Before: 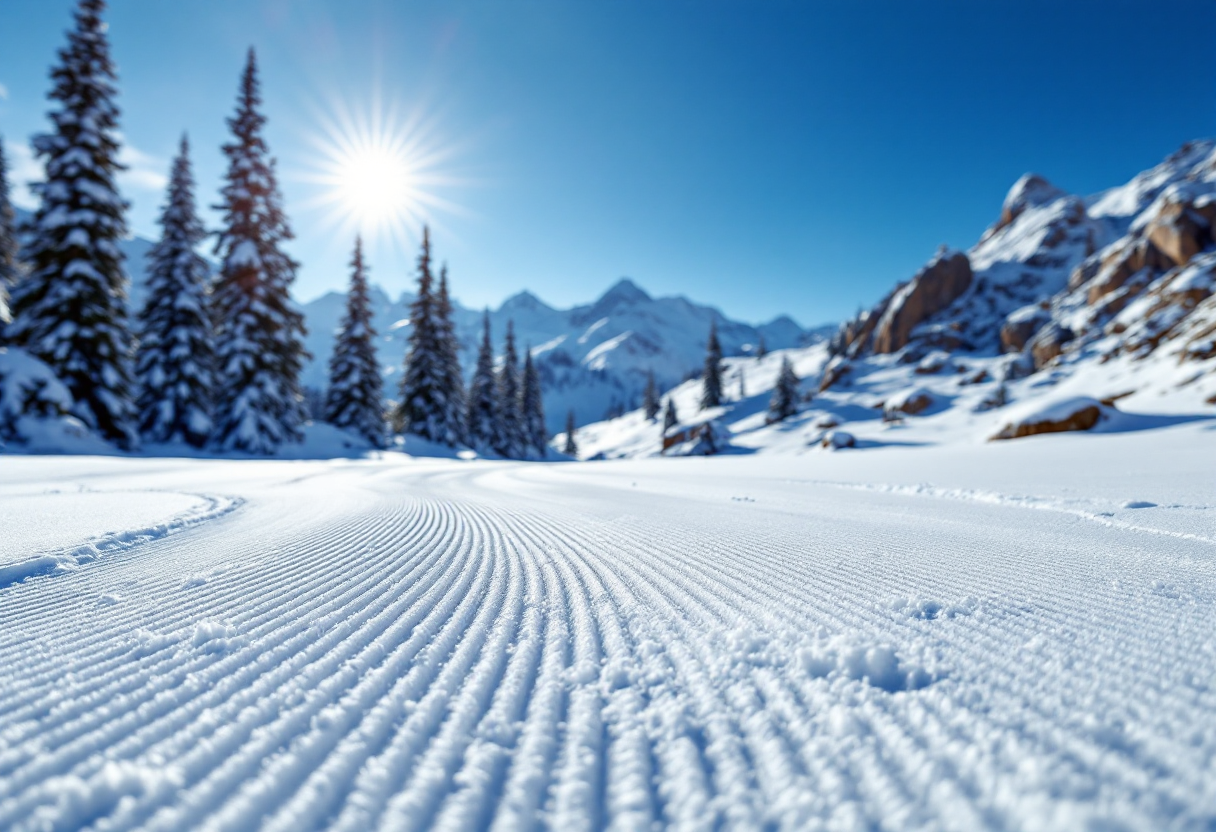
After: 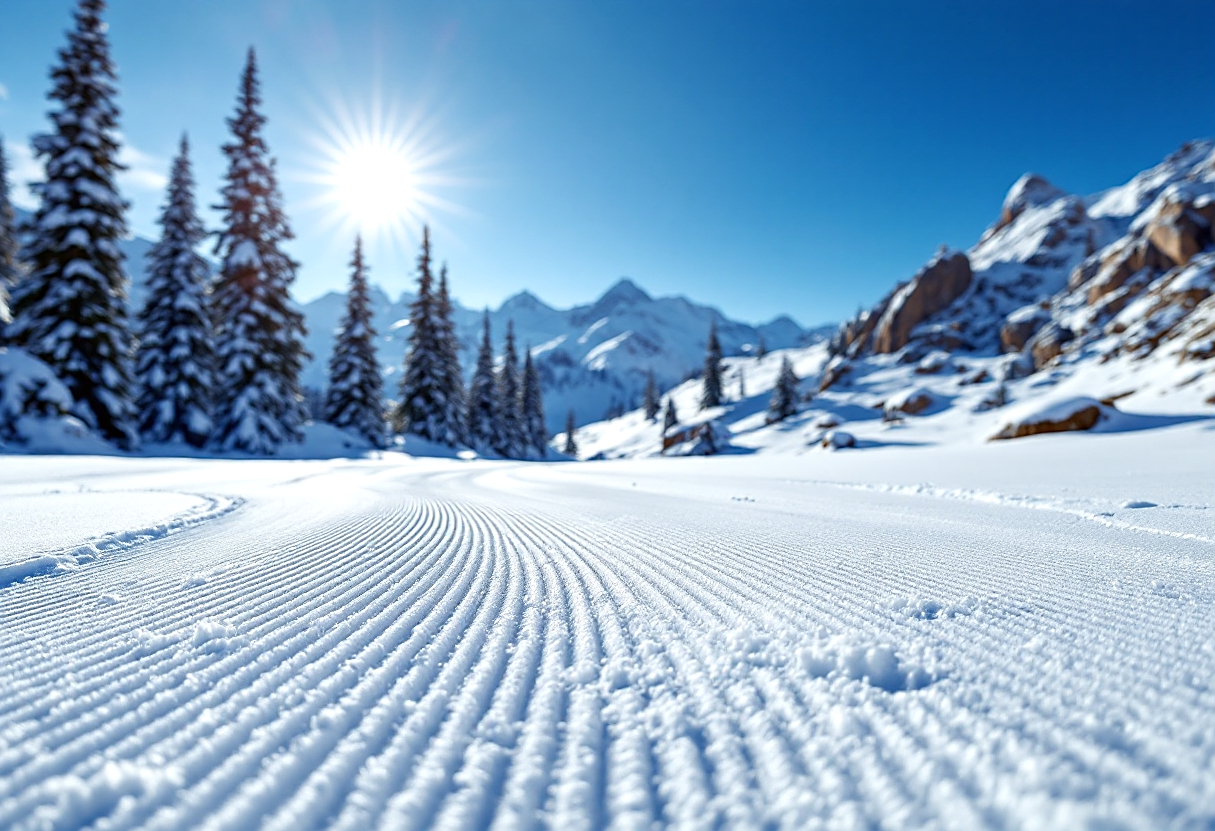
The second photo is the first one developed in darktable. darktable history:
exposure: exposure 0.131 EV, compensate highlight preservation false
sharpen: on, module defaults
